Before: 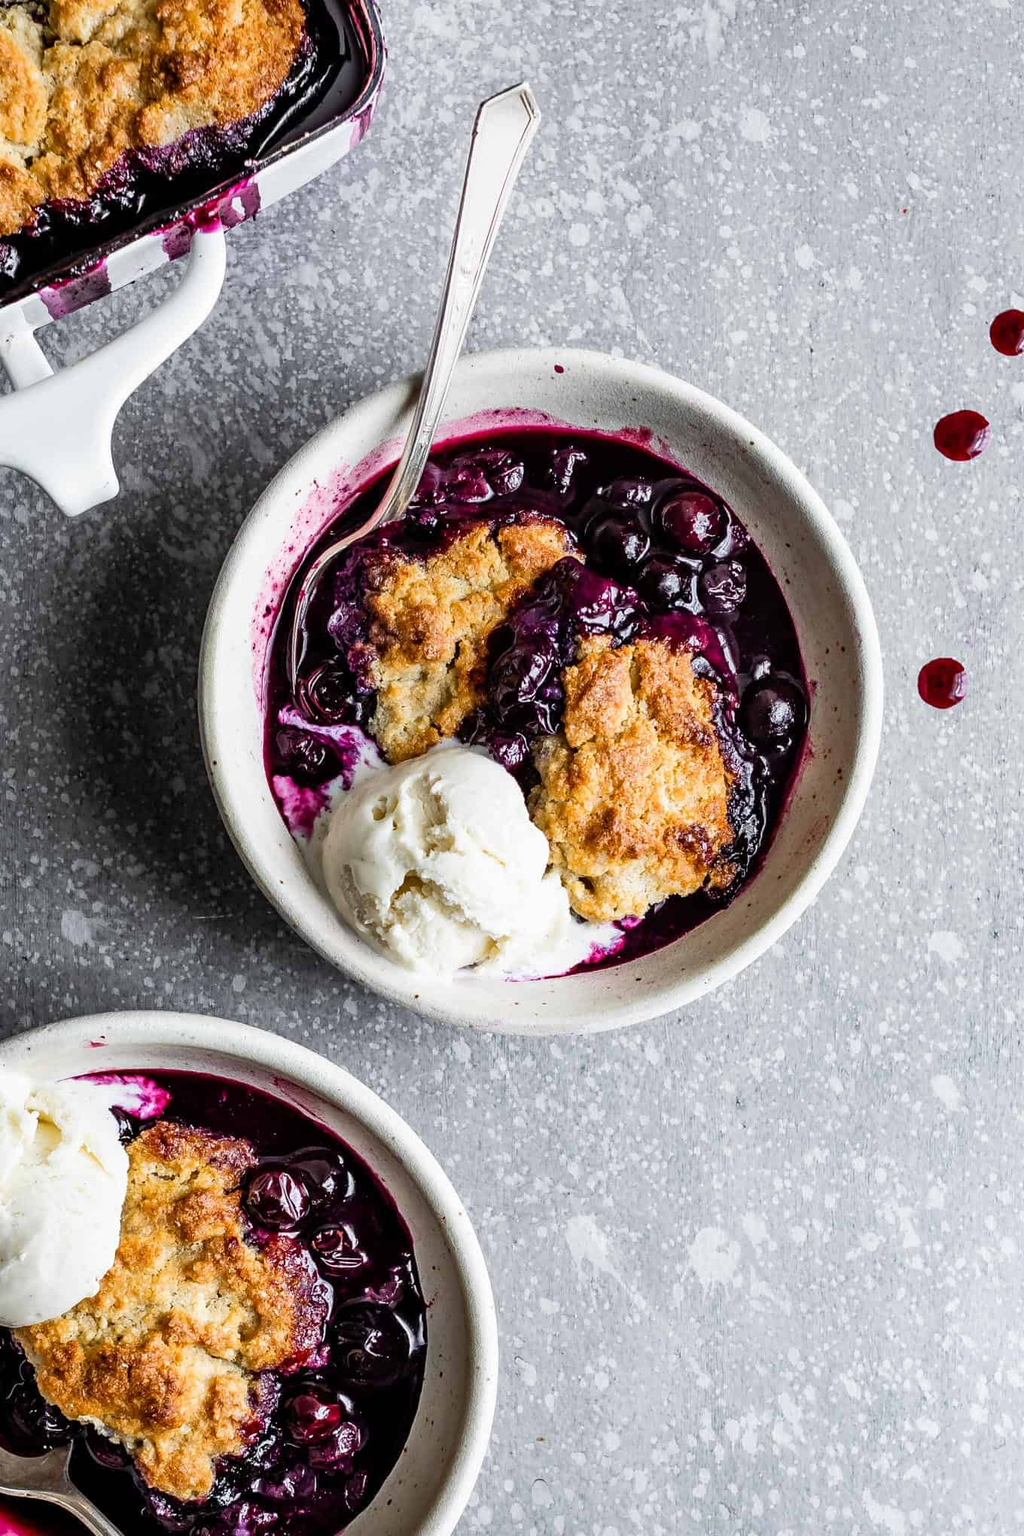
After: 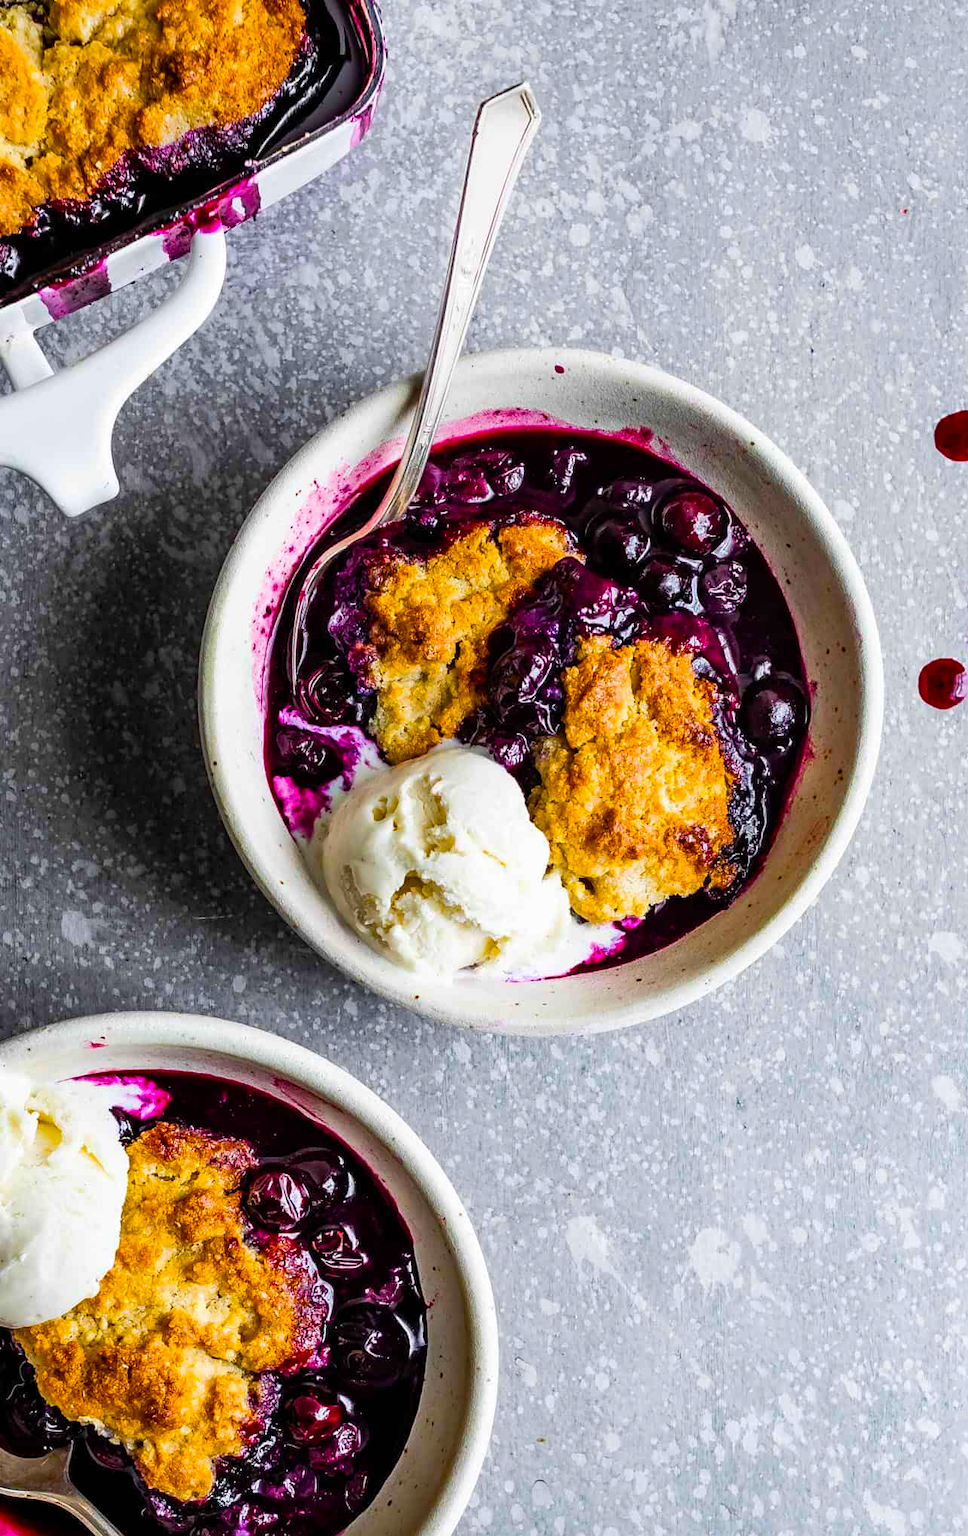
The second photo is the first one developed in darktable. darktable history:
tone equalizer: edges refinement/feathering 500, mask exposure compensation -1.57 EV, preserve details no
color balance rgb: shadows lift › hue 87.15°, linear chroma grading › global chroma 41.691%, perceptual saturation grading › global saturation 19.966%, global vibrance 11.054%
crop and rotate: left 0%, right 5.372%
